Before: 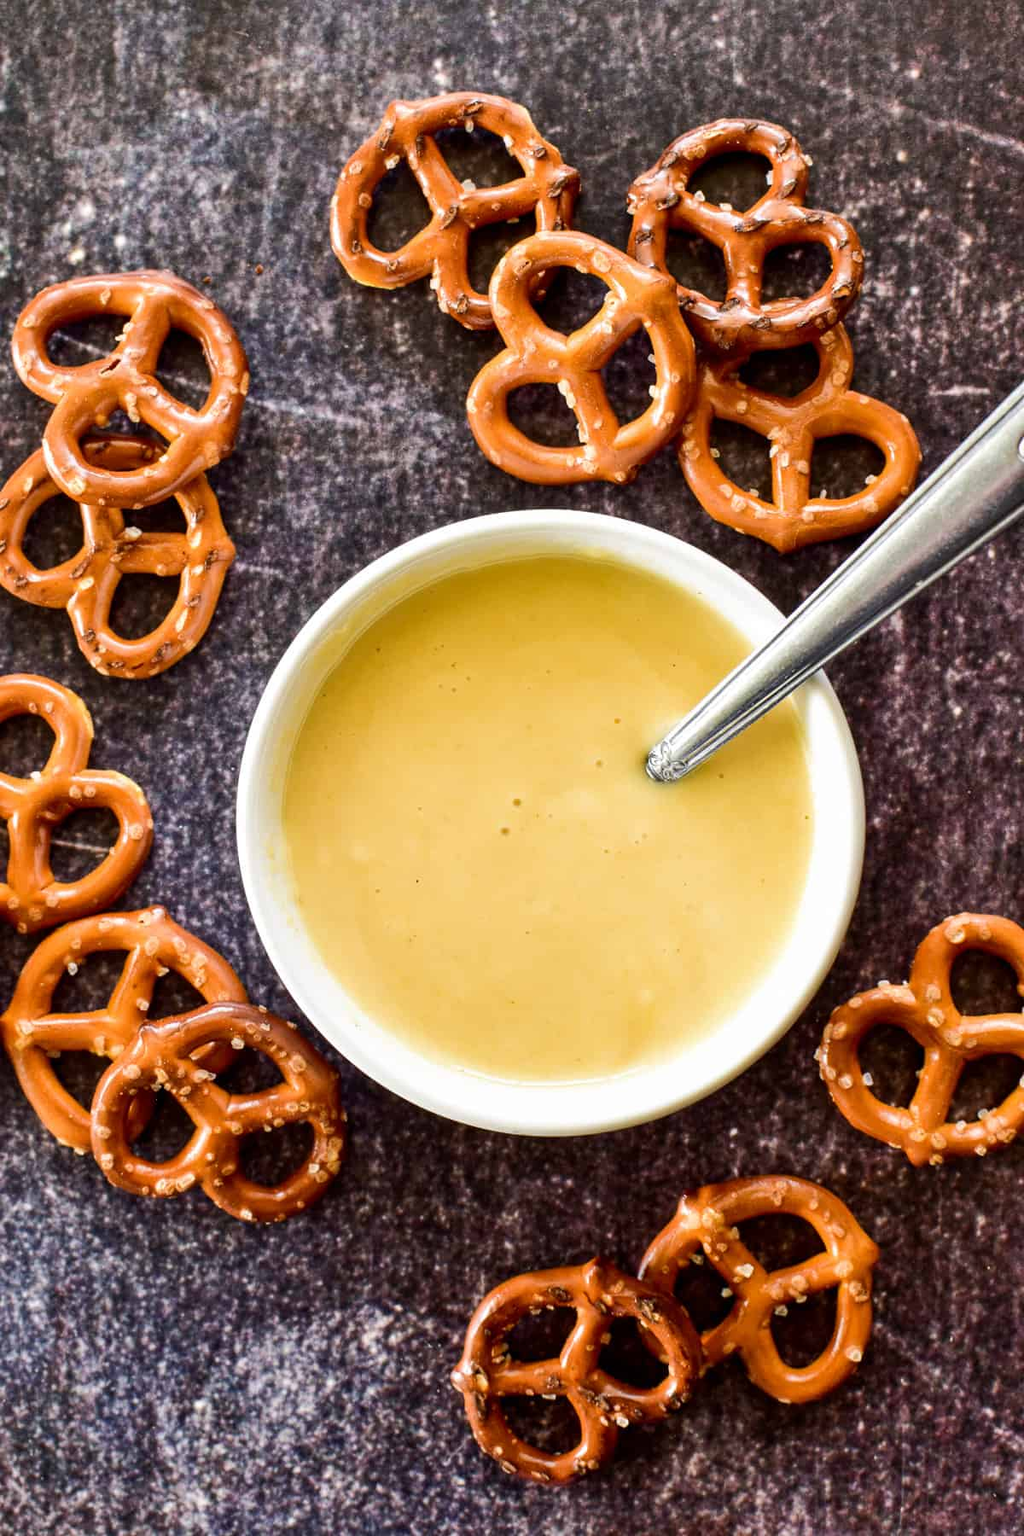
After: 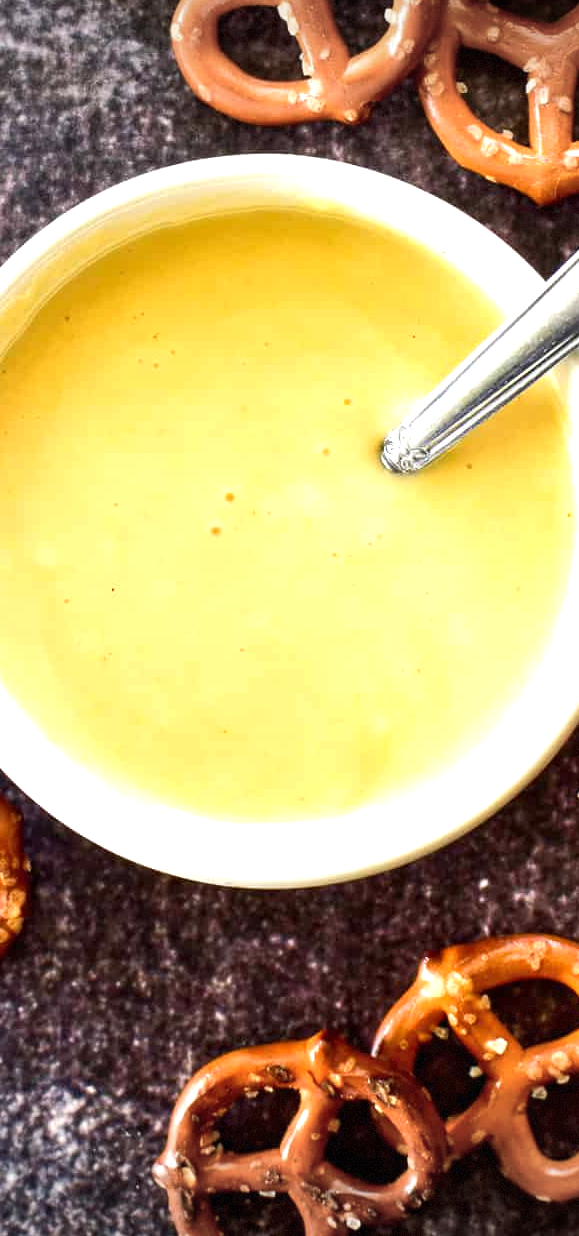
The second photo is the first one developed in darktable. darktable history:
tone equalizer: on, module defaults
crop: left 31.379%, top 24.658%, right 20.326%, bottom 6.628%
exposure: black level correction 0, exposure 0.7 EV, compensate exposure bias true, compensate highlight preservation false
vignetting: fall-off start 100%, brightness -0.406, saturation -0.3, width/height ratio 1.324, dithering 8-bit output, unbound false
